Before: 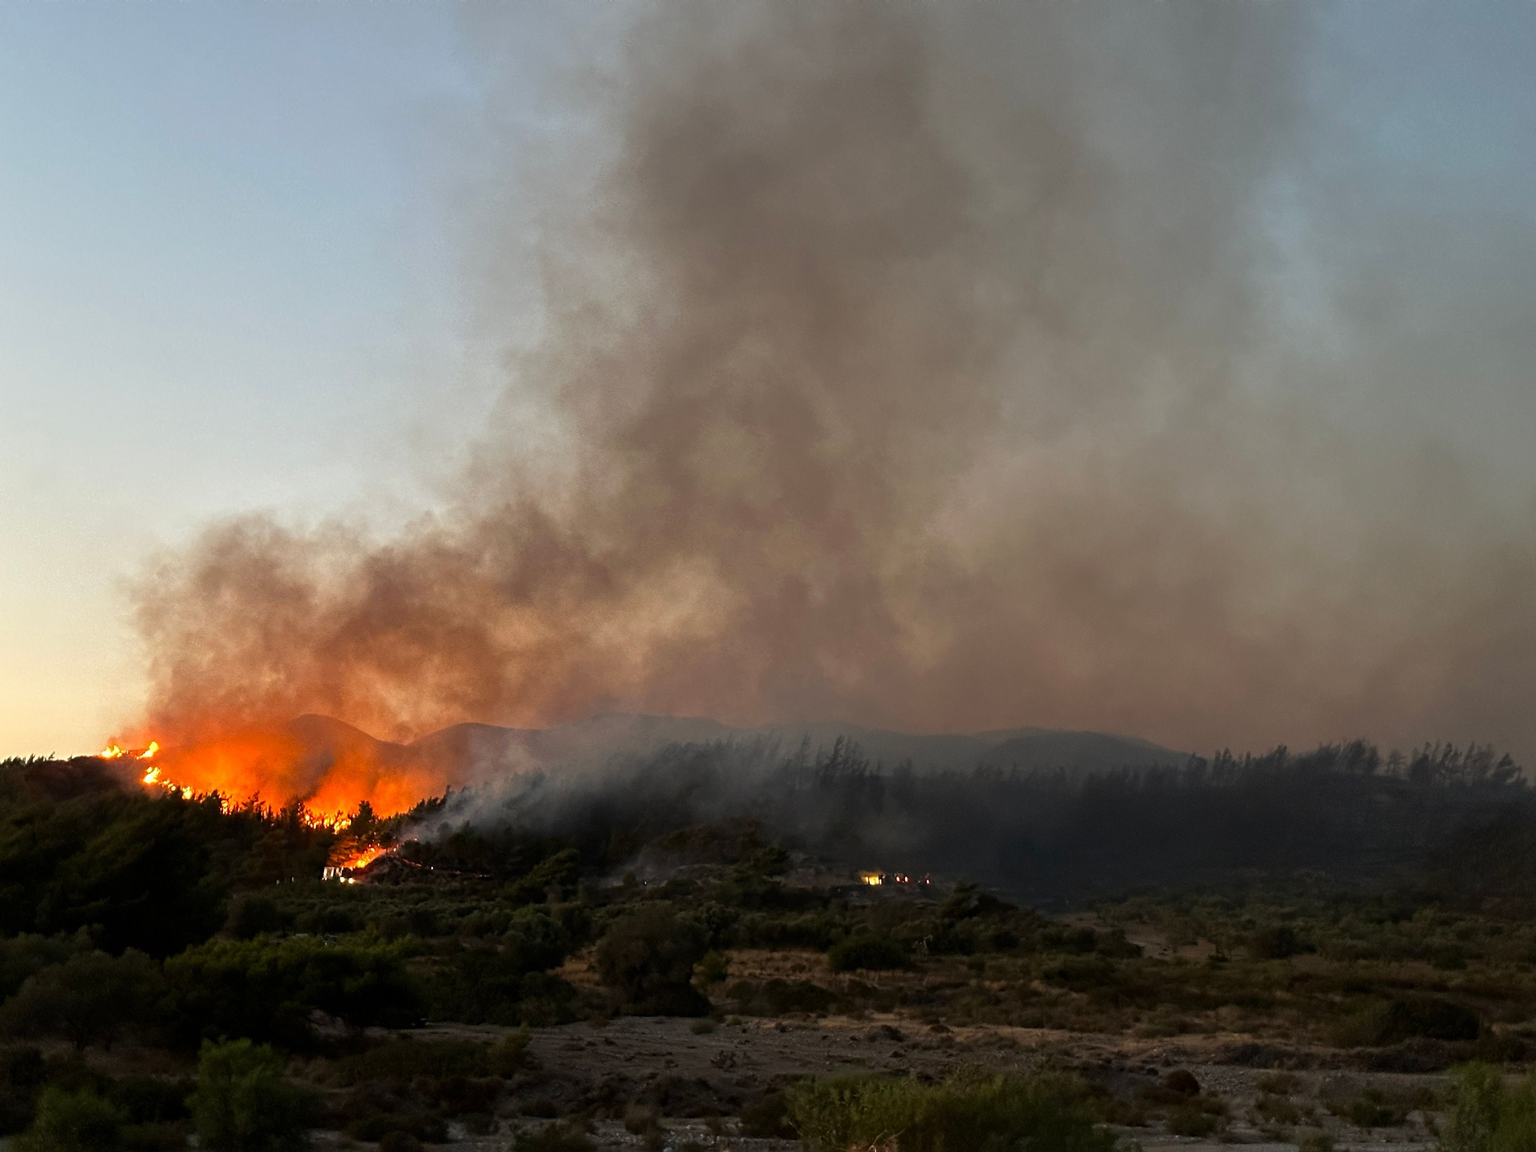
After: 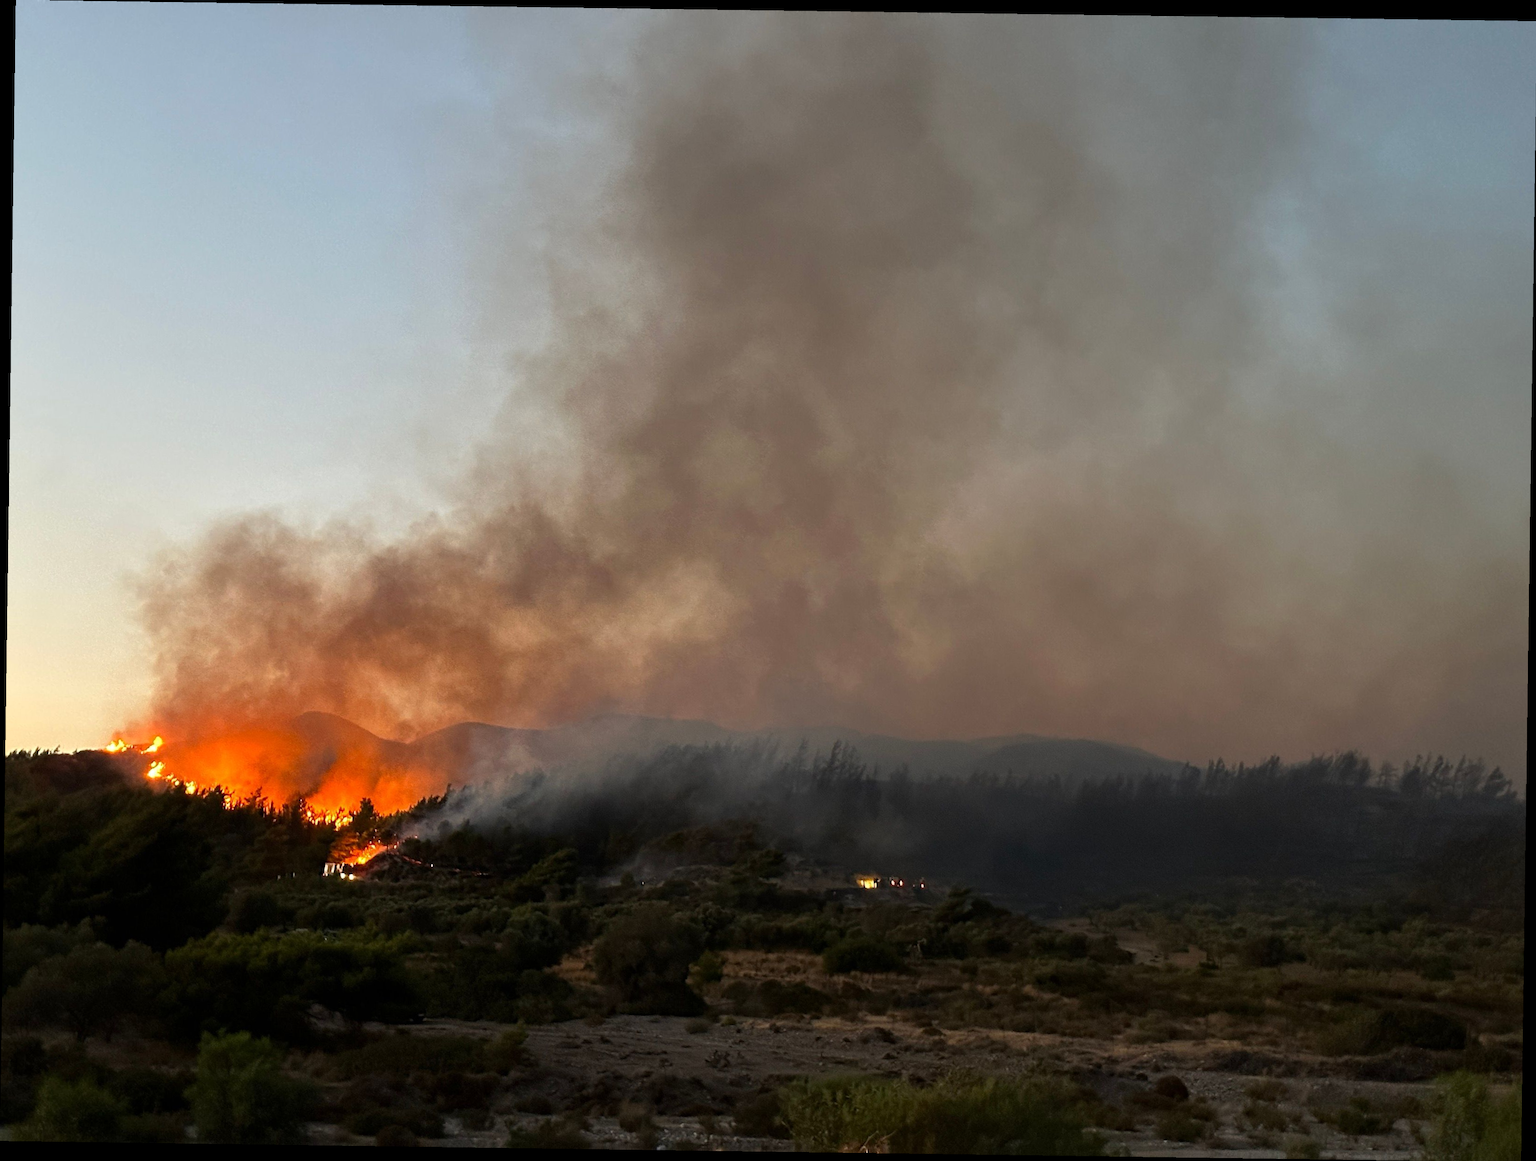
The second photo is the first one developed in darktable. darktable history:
rotate and perspective: rotation 0.8°, automatic cropping off
tone equalizer: on, module defaults
